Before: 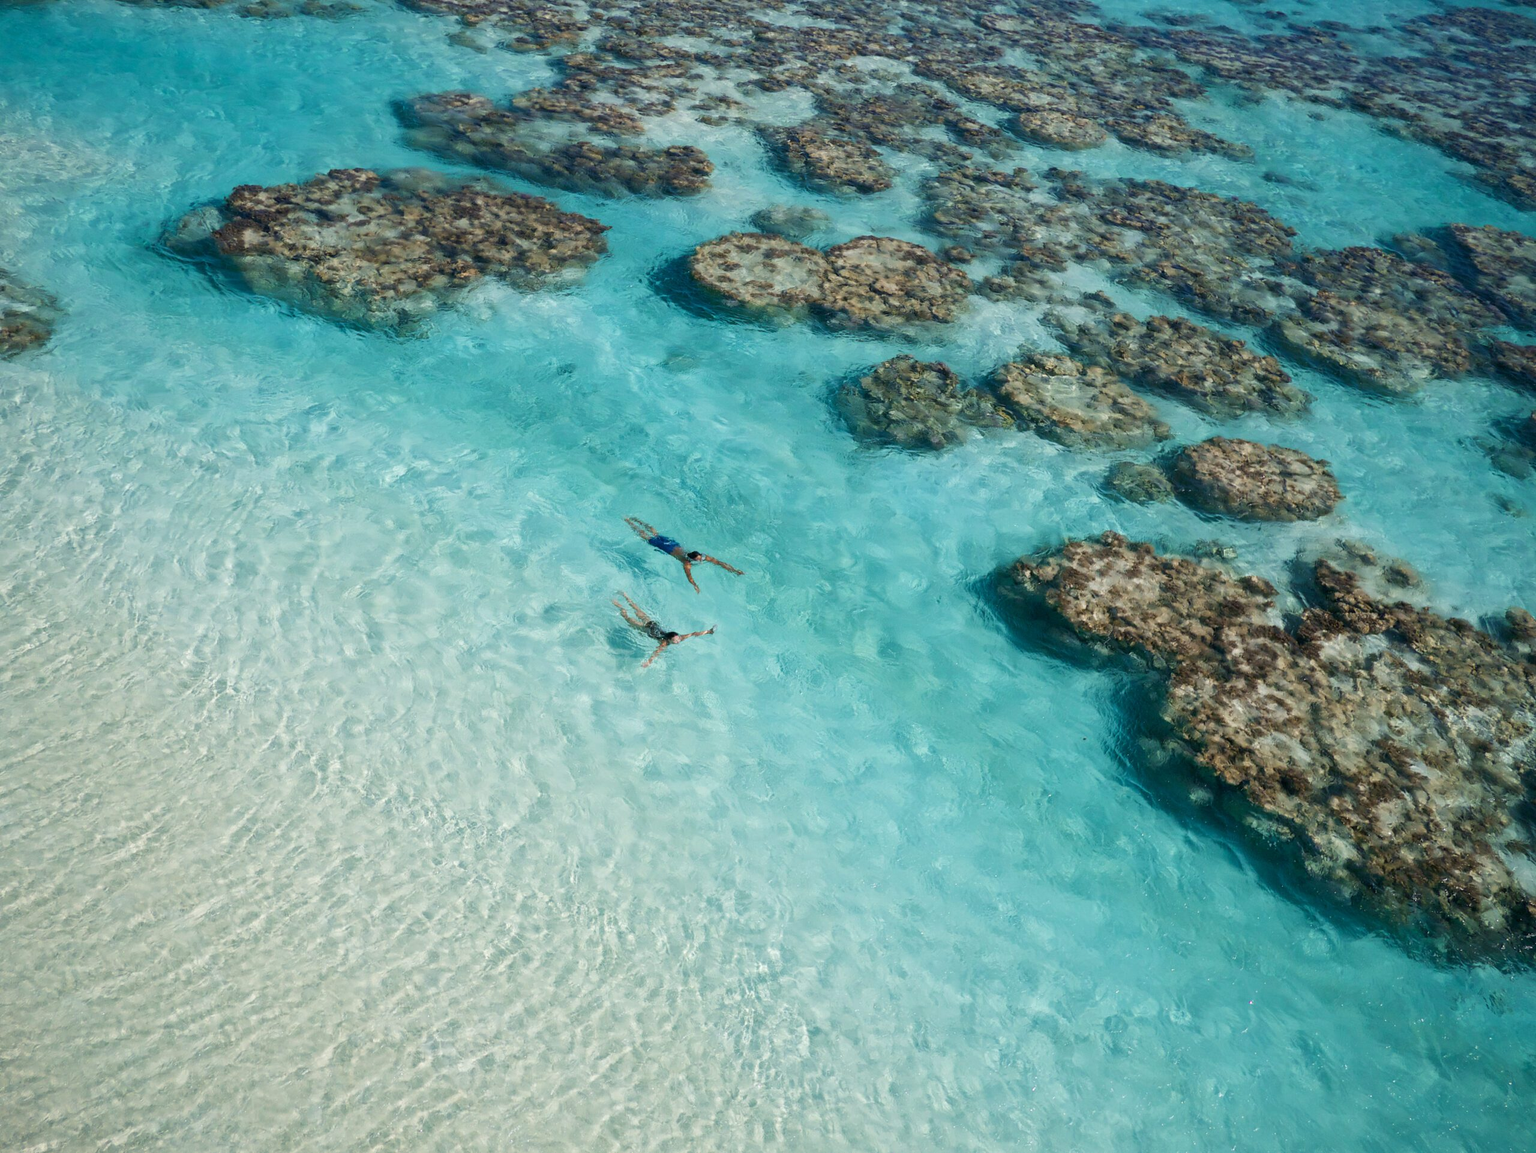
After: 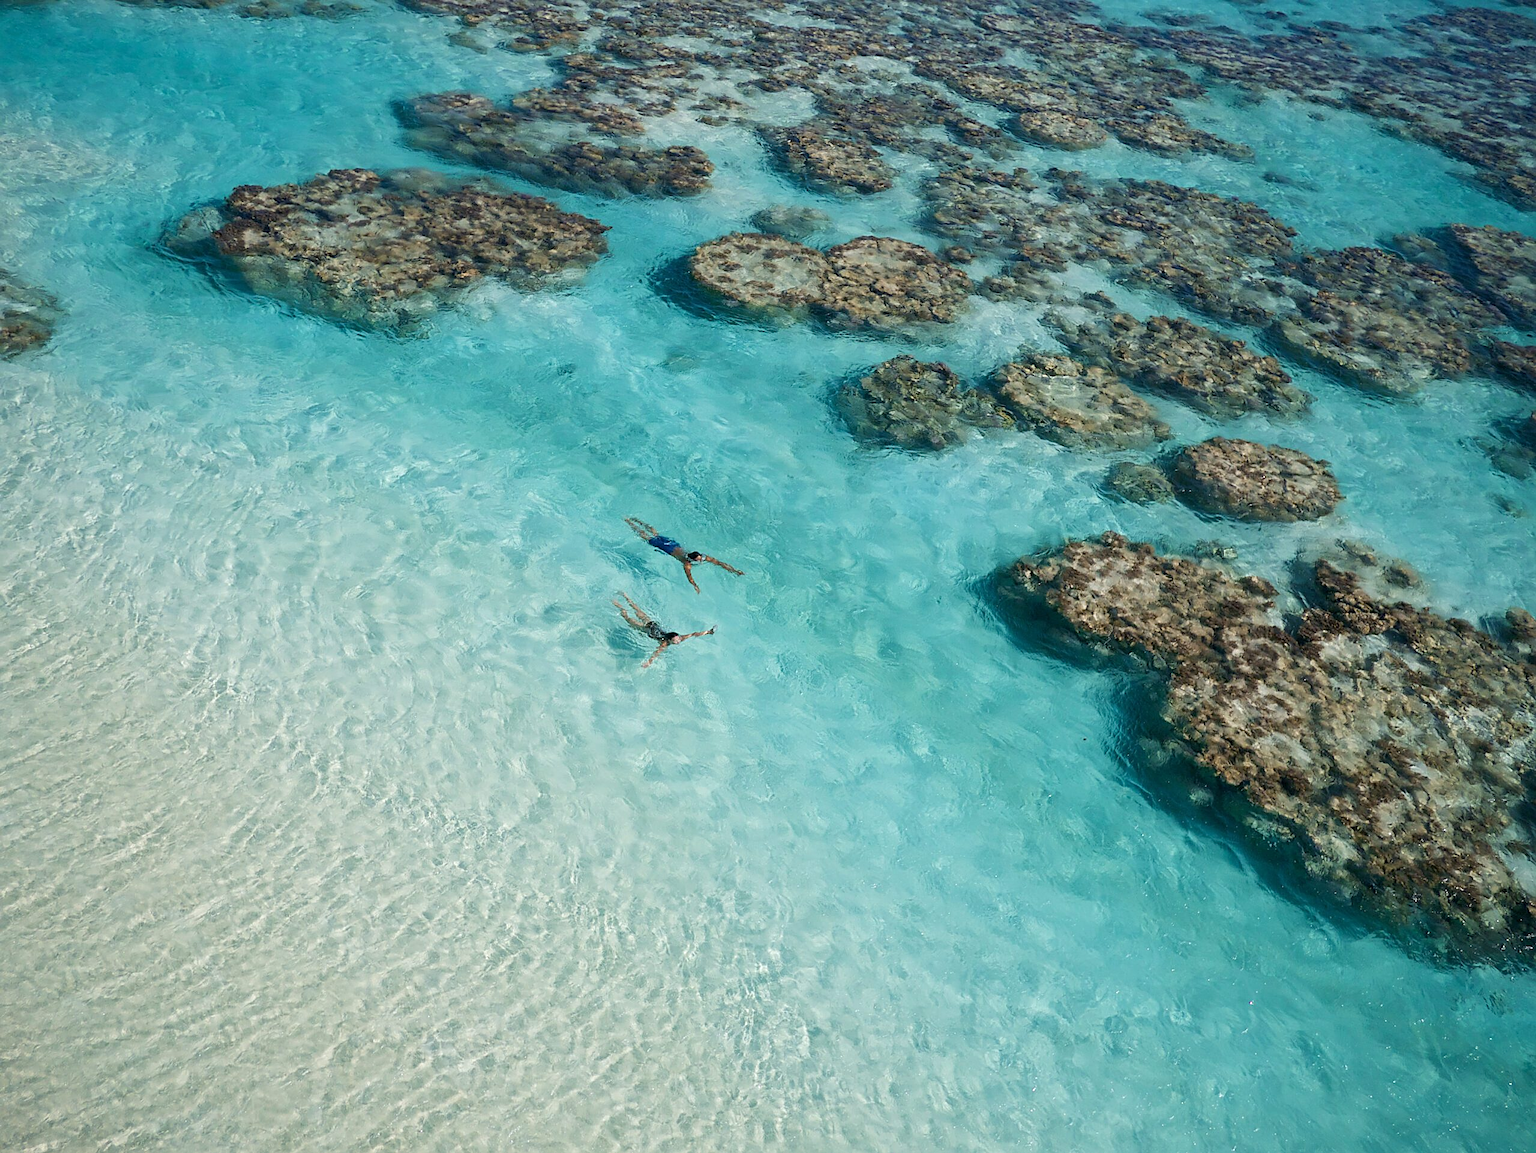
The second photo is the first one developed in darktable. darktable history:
sharpen: amount 0.574
